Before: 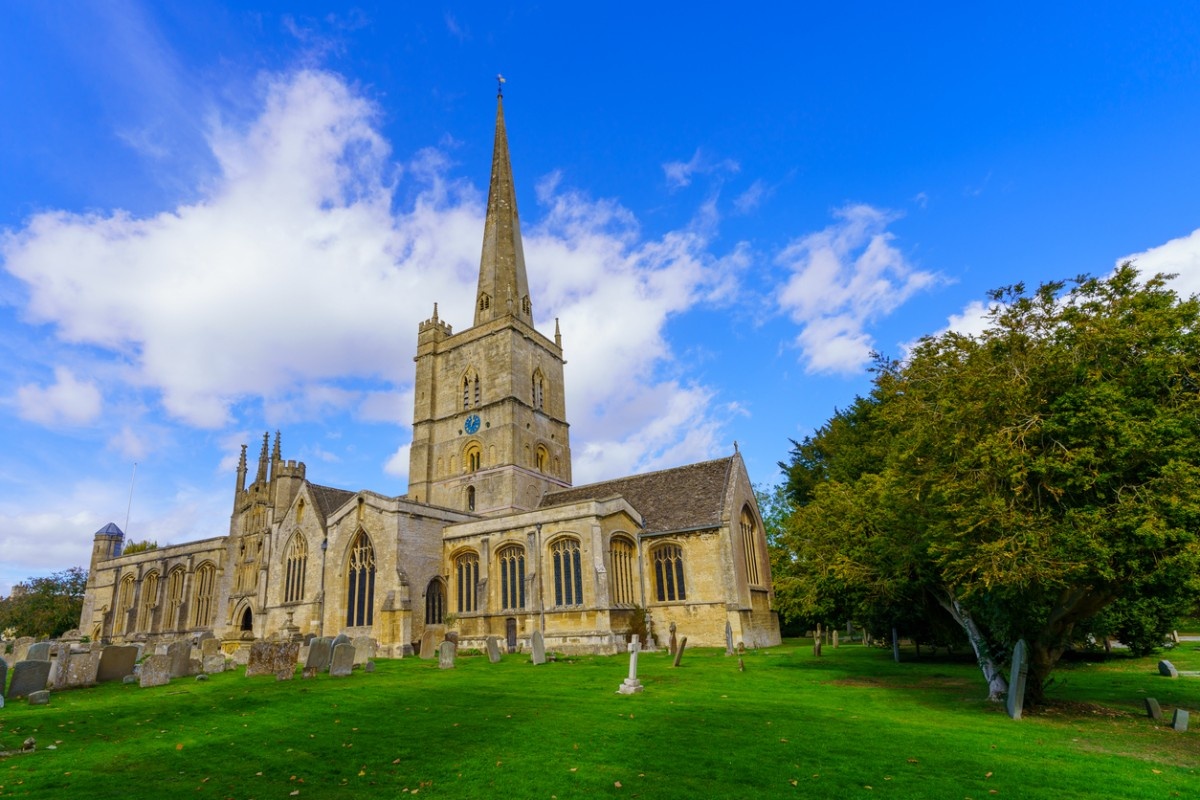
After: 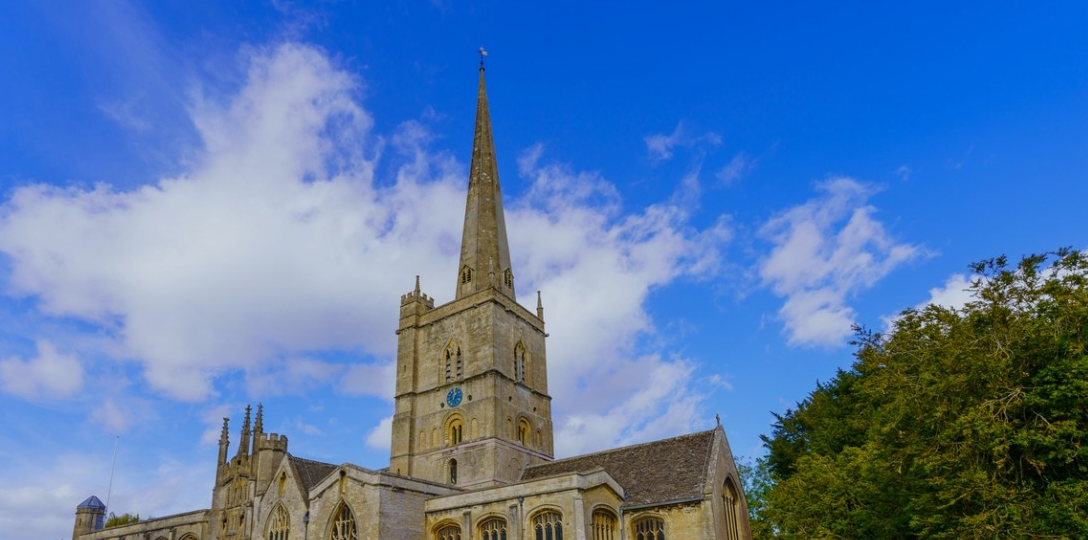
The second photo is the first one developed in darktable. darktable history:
crop: left 1.509%, top 3.452%, right 7.696%, bottom 28.452%
white balance: red 0.976, blue 1.04
exposure: exposure -0.492 EV, compensate highlight preservation false
